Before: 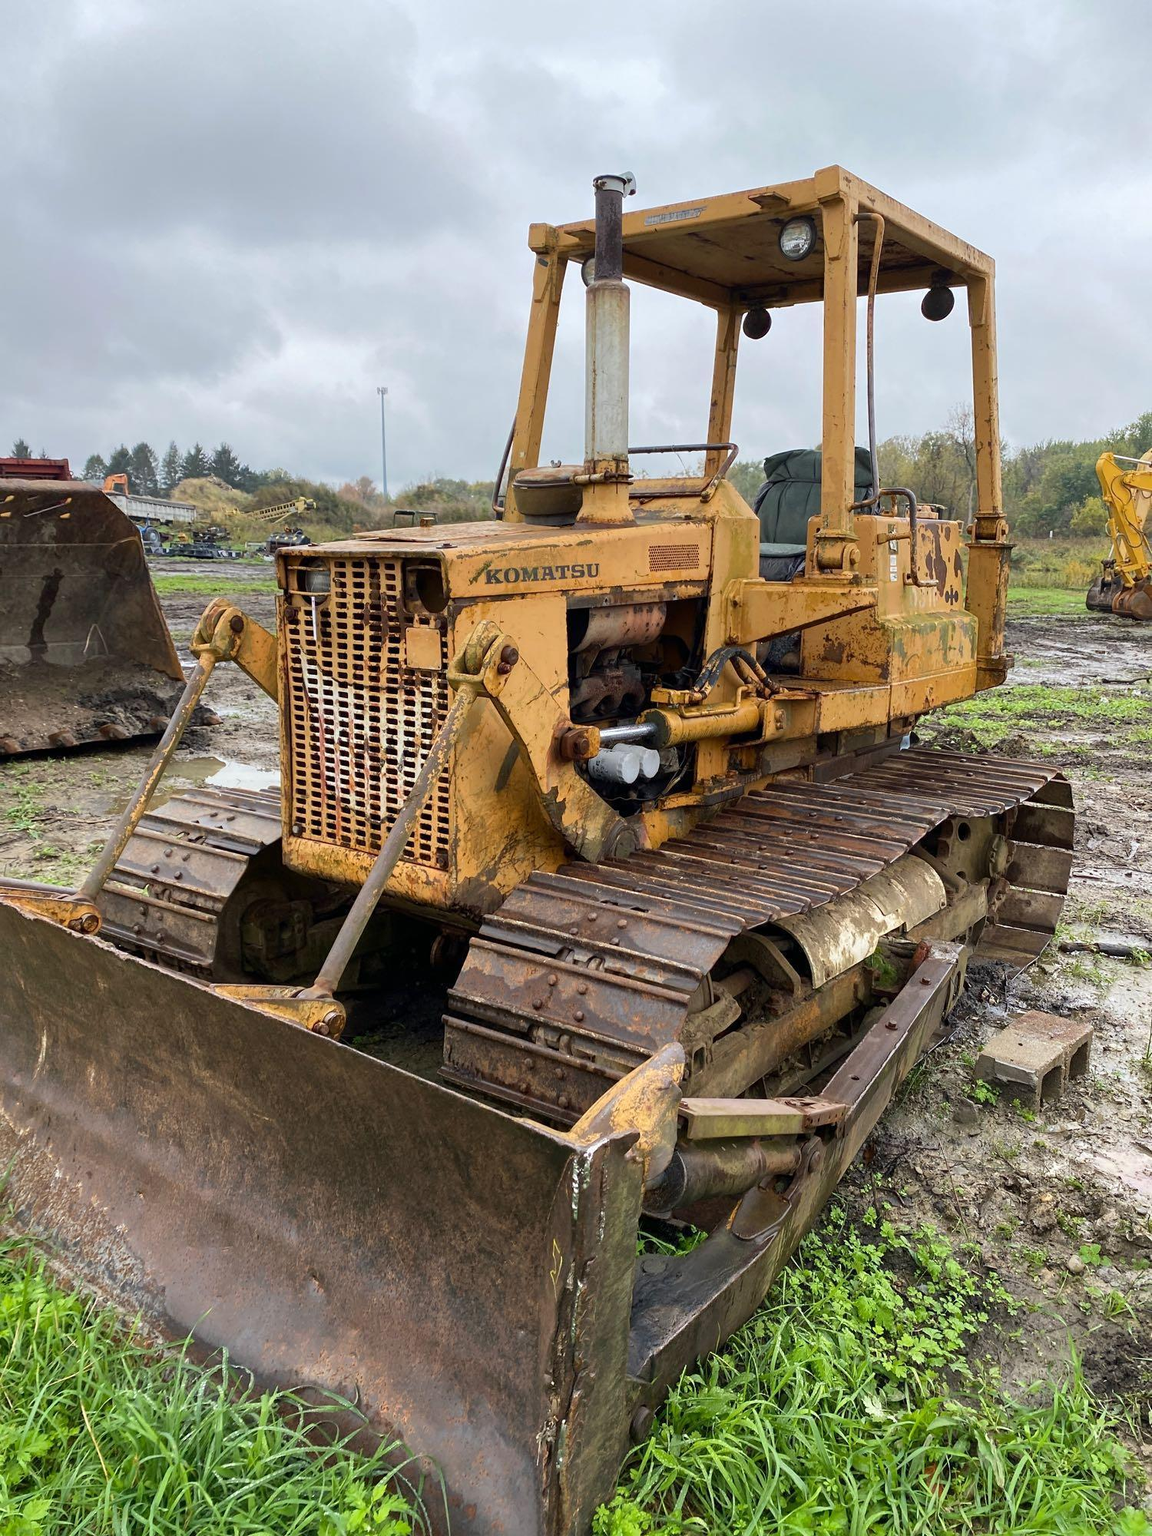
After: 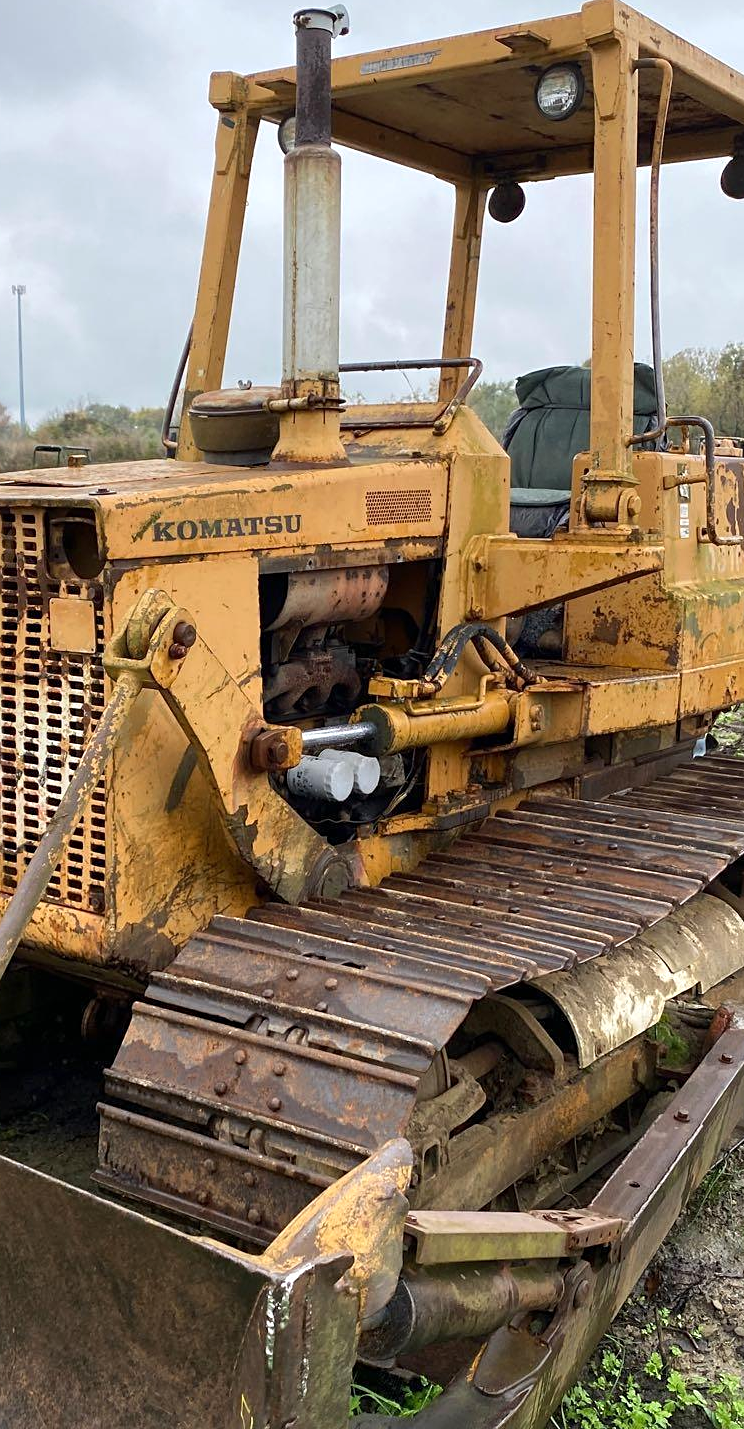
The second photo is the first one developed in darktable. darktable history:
crop: left 31.955%, top 10.998%, right 18.41%, bottom 17.526%
sharpen: amount 0.211
exposure: exposure 0.151 EV, compensate highlight preservation false
